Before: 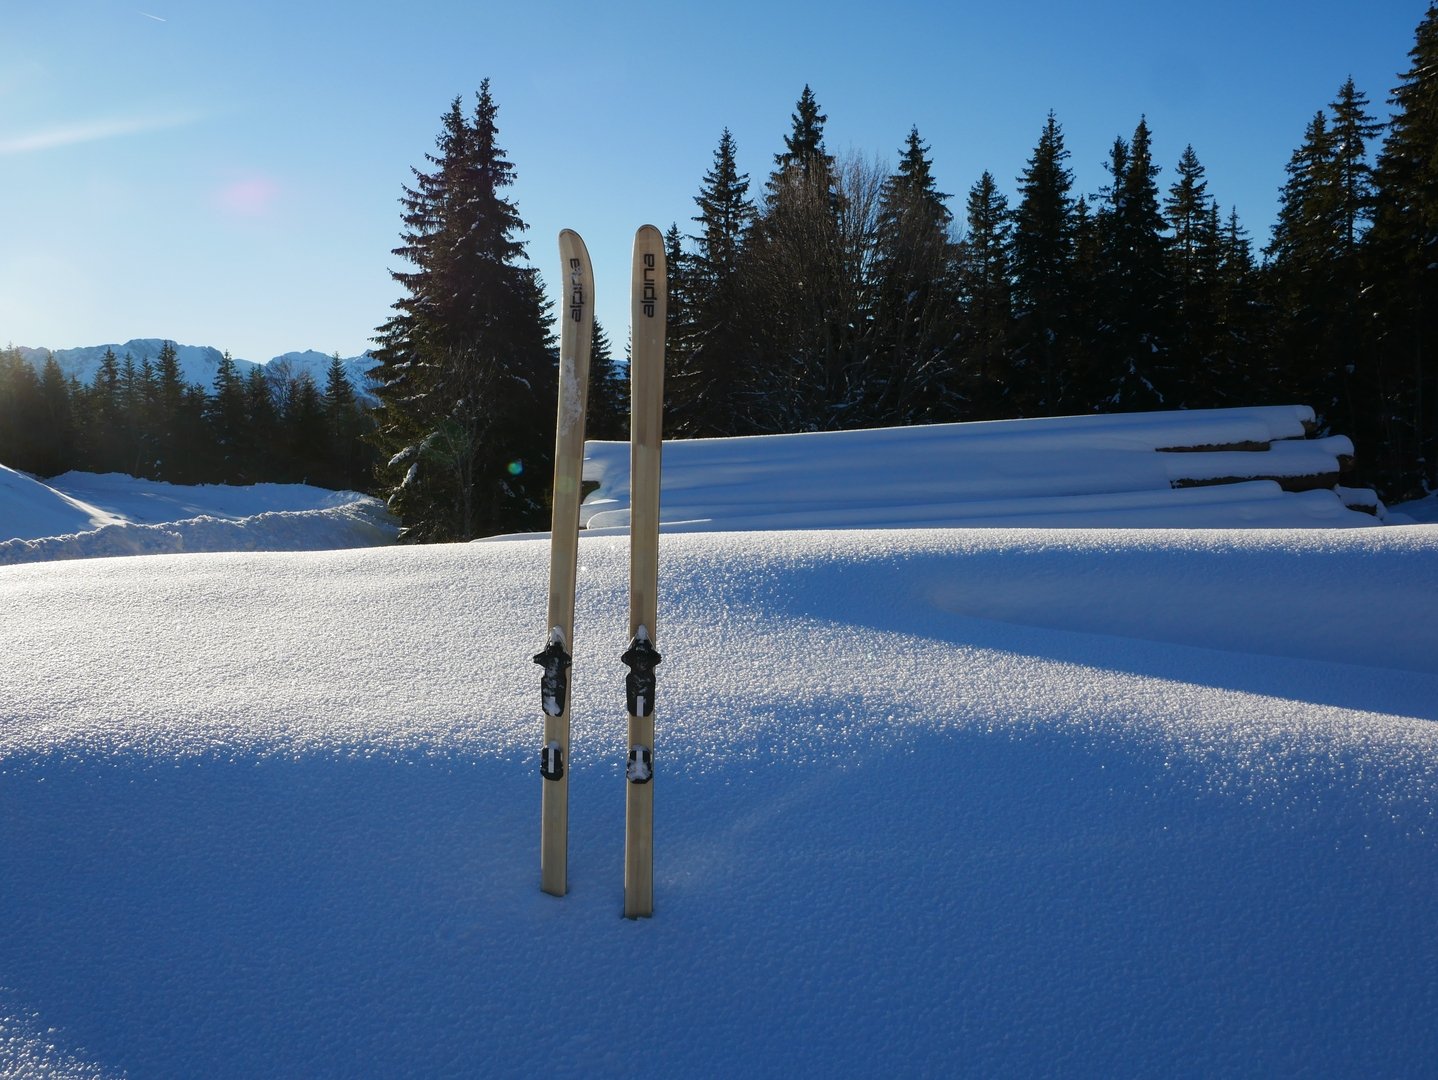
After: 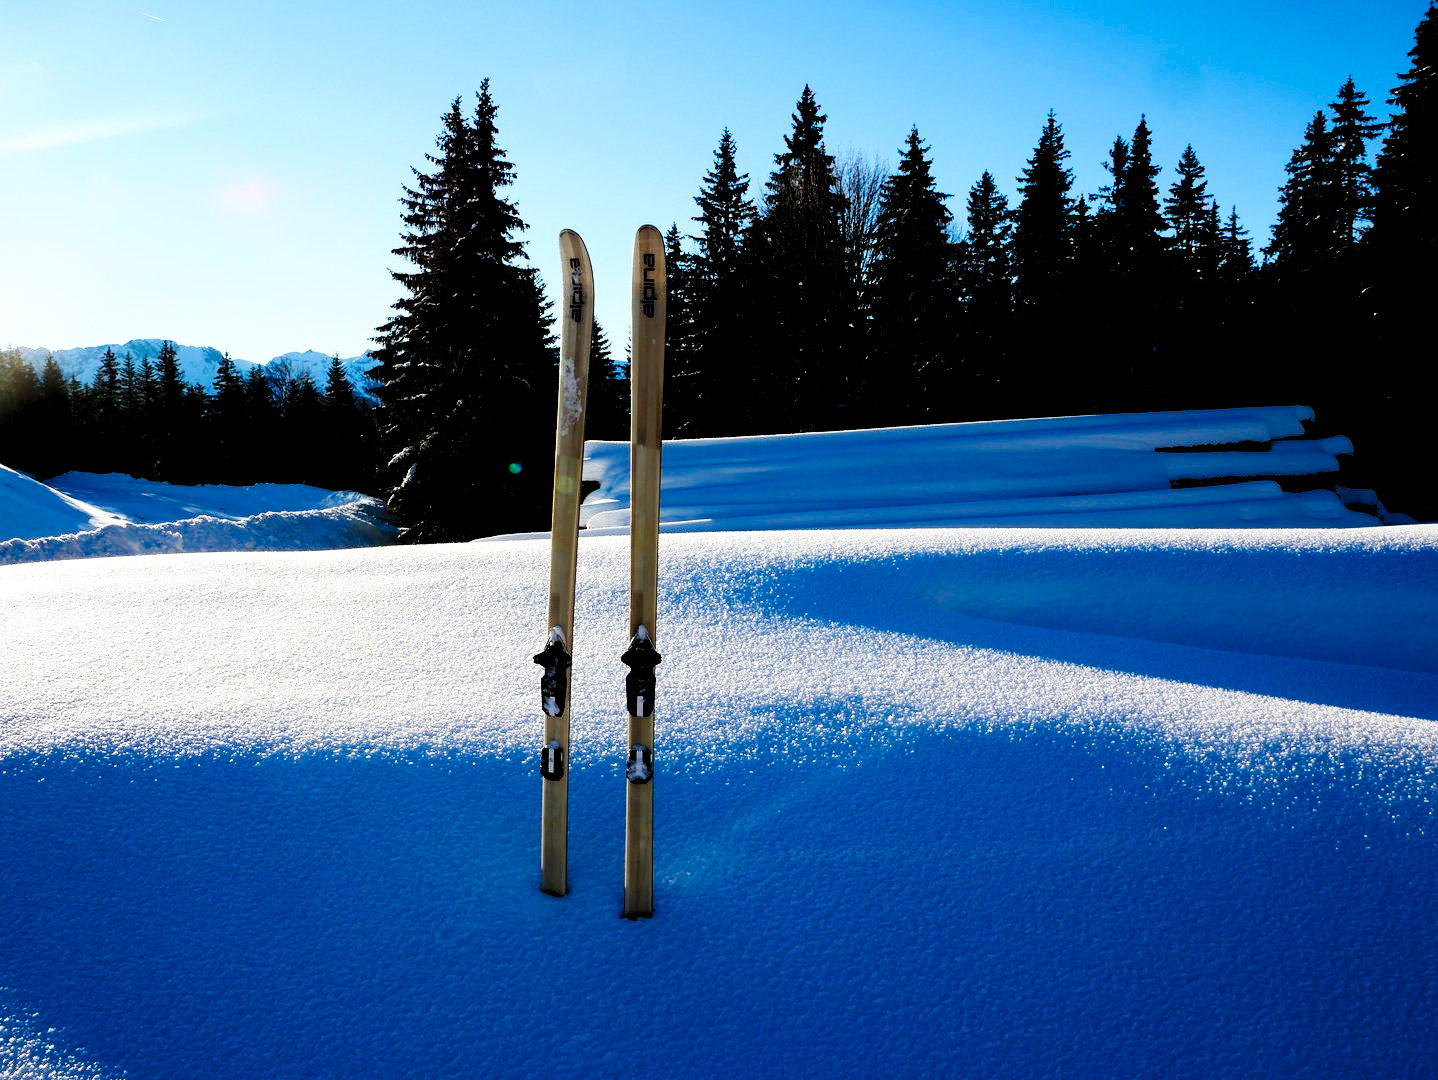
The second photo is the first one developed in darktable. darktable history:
contrast brightness saturation: contrast 0.193, brightness -0.104, saturation 0.212
base curve: curves: ch0 [(0, 0) (0.036, 0.025) (0.121, 0.166) (0.206, 0.329) (0.605, 0.79) (1, 1)], preserve colors none
levels: levels [0.073, 0.497, 0.972]
